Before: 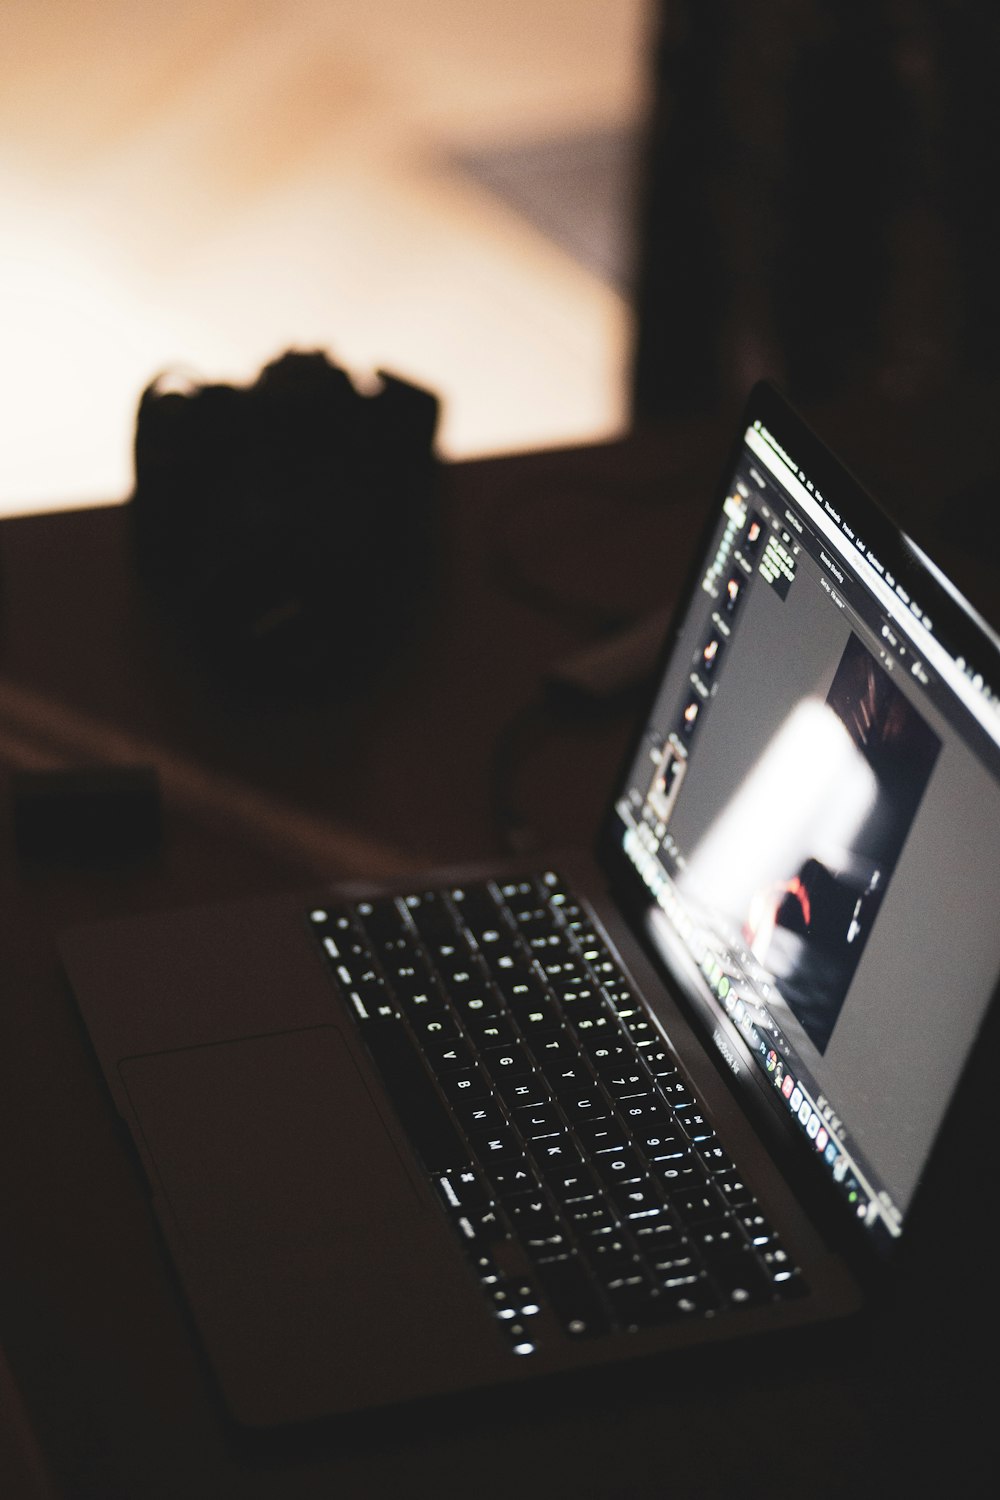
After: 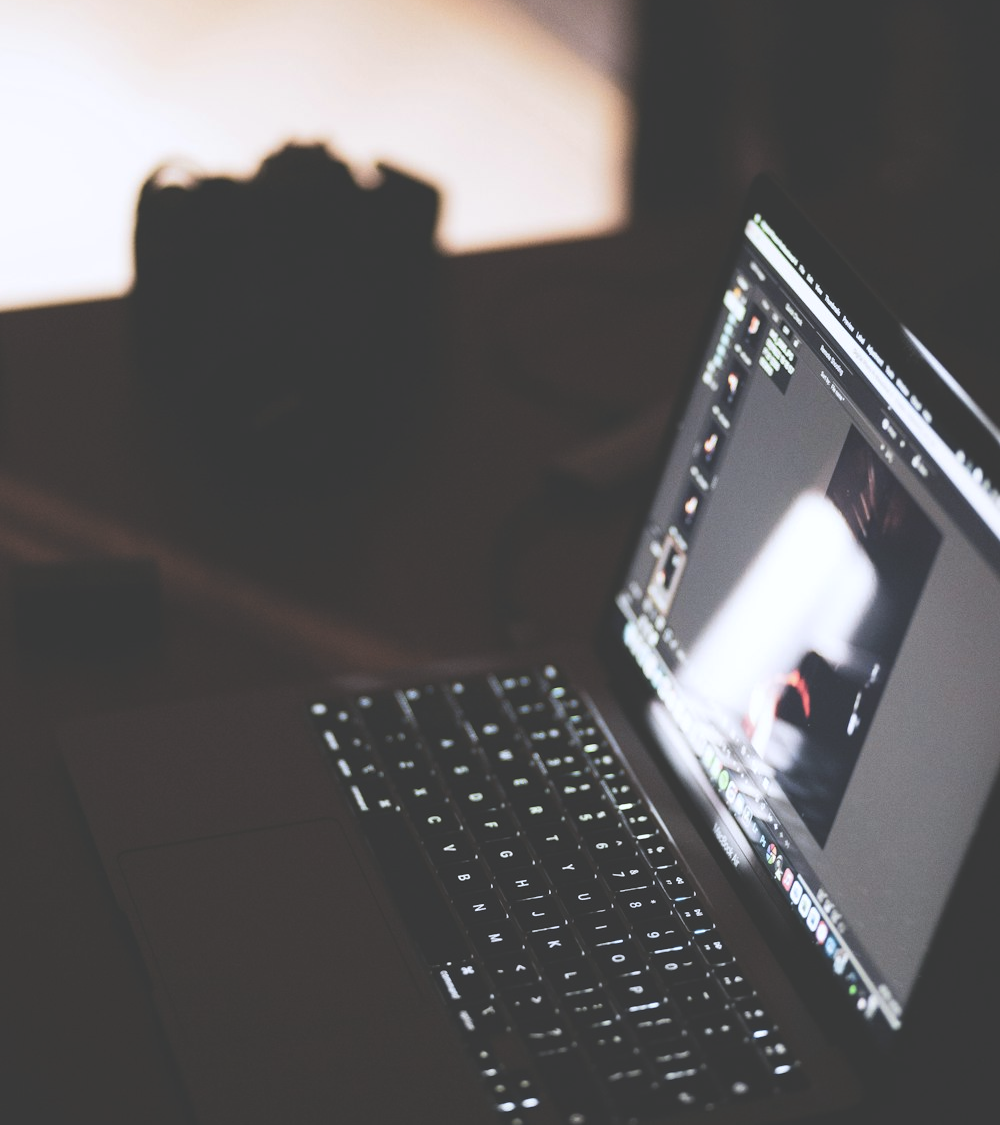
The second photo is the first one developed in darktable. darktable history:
exposure: black level correction -0.03, compensate highlight preservation false
white balance: red 0.984, blue 1.059
crop: top 13.819%, bottom 11.169%
